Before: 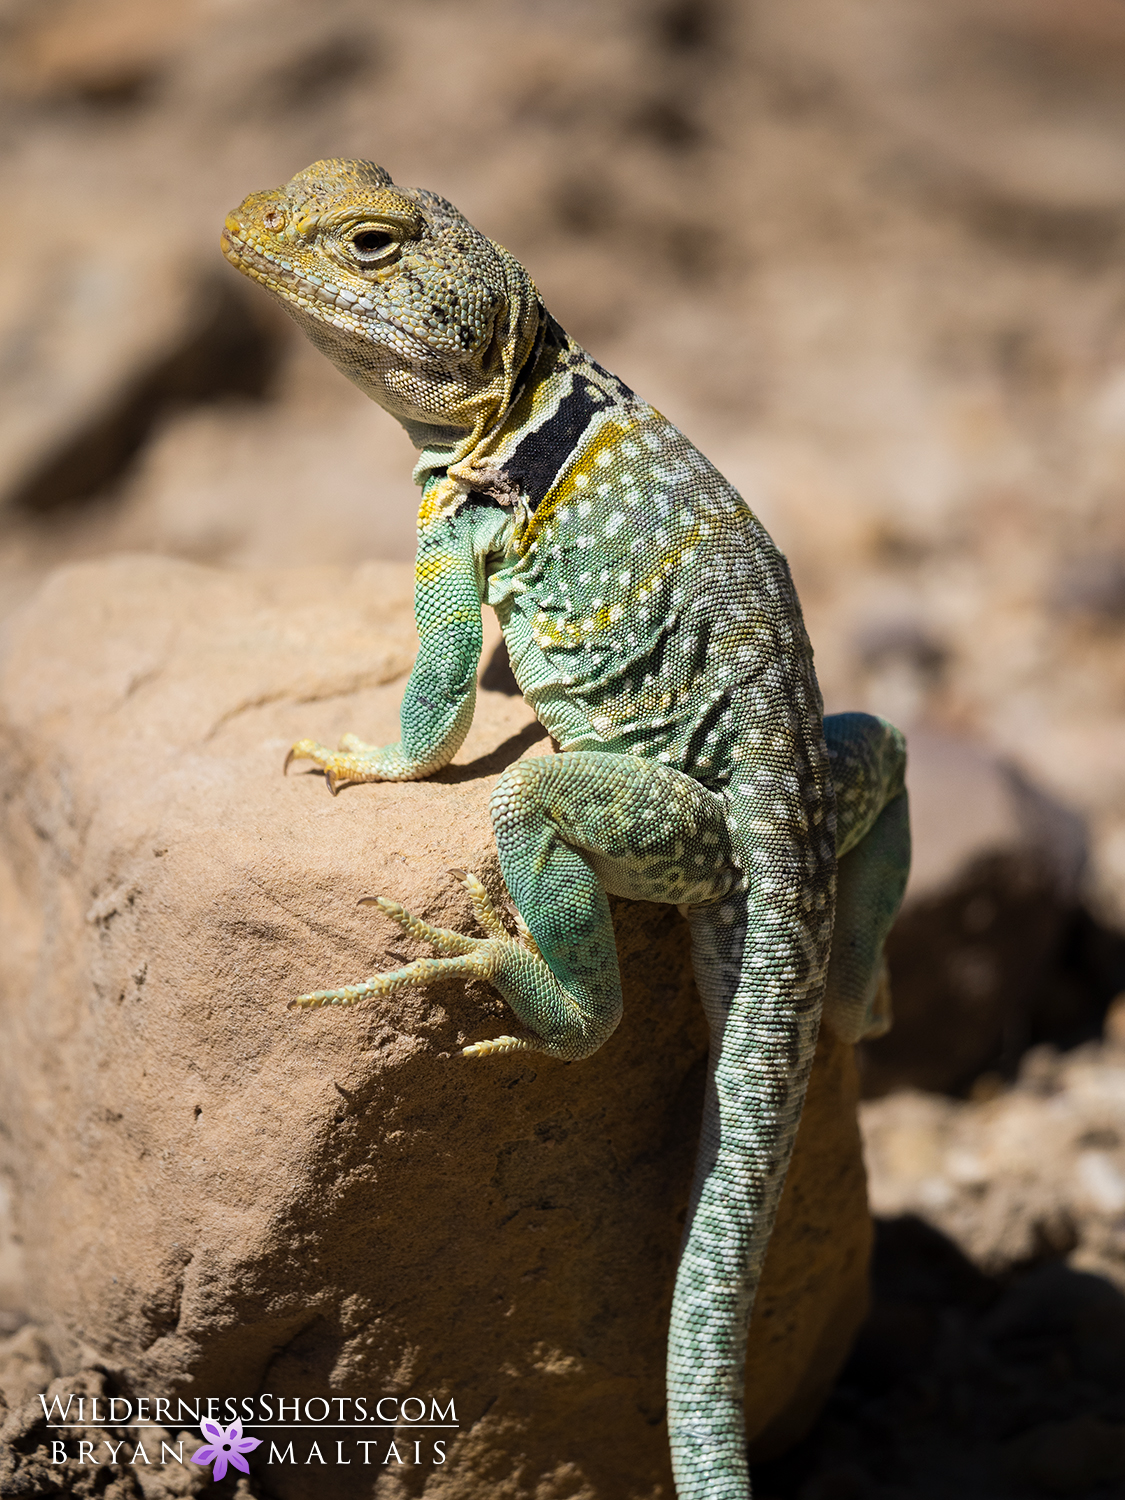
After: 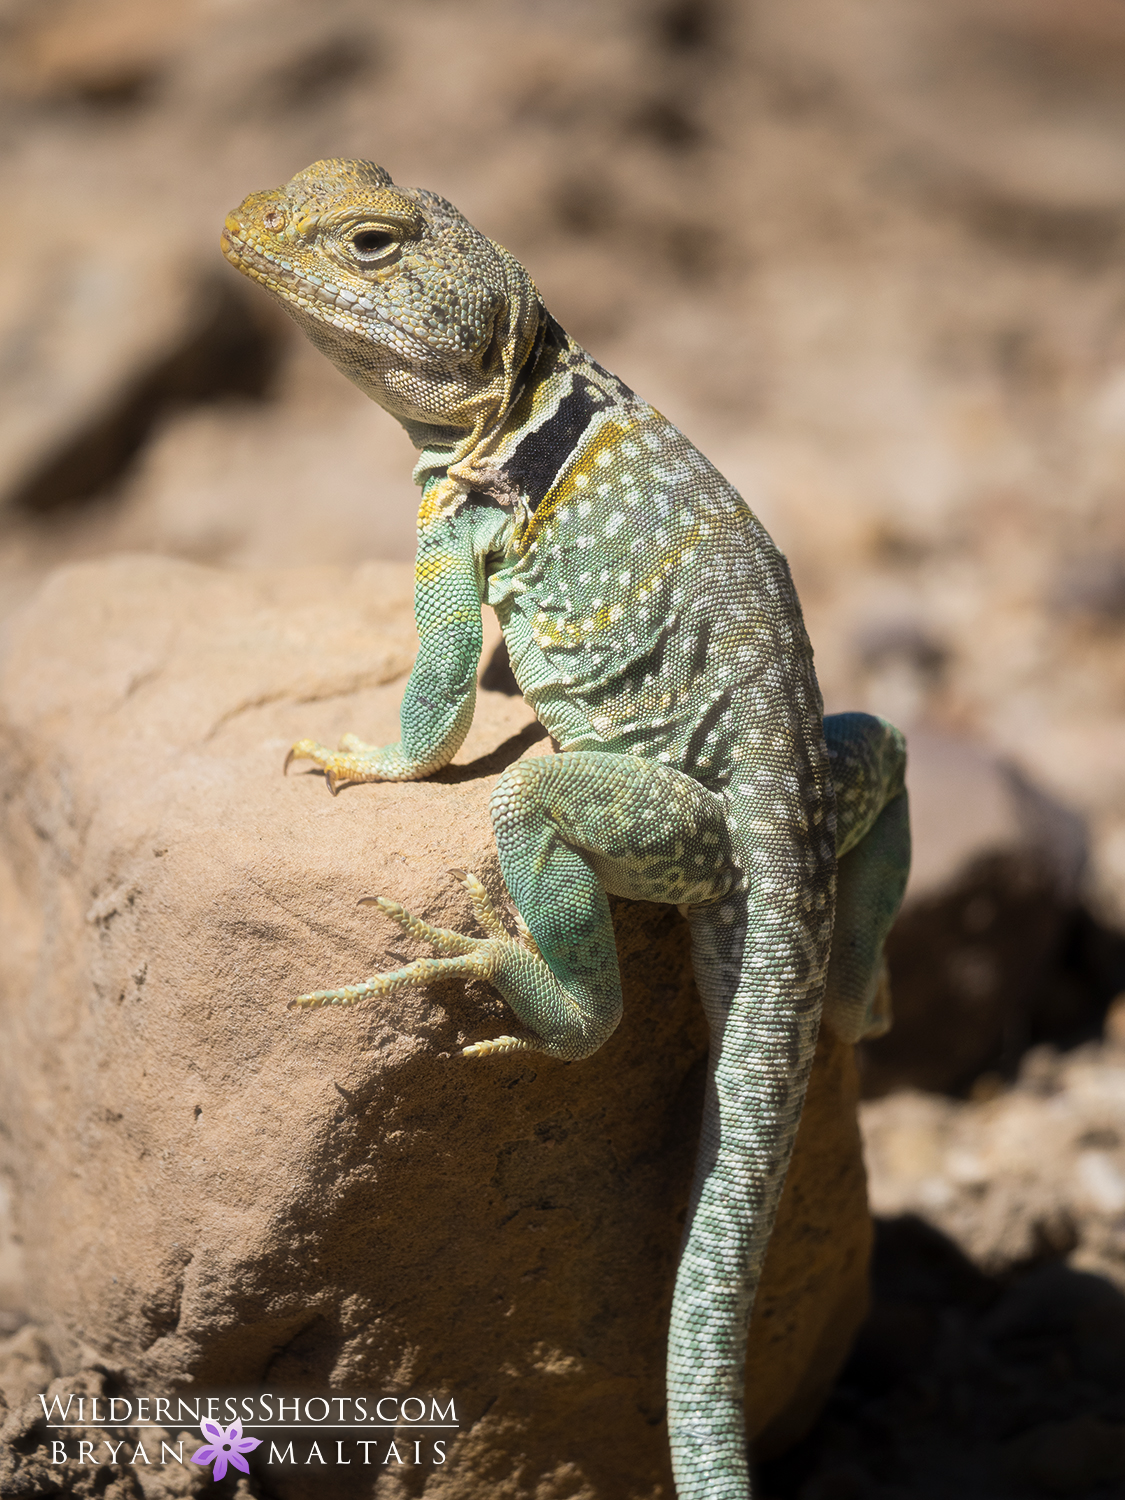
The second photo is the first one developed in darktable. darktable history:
haze removal: strength -0.099, adaptive false
